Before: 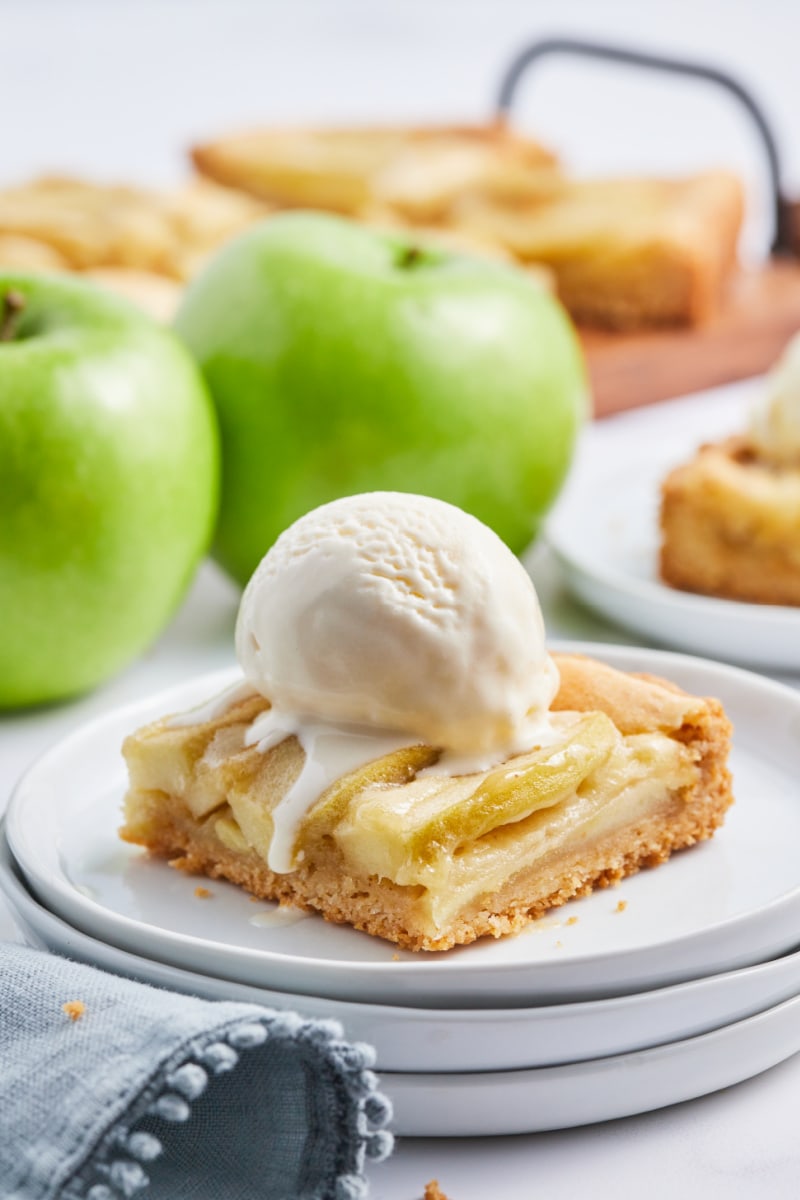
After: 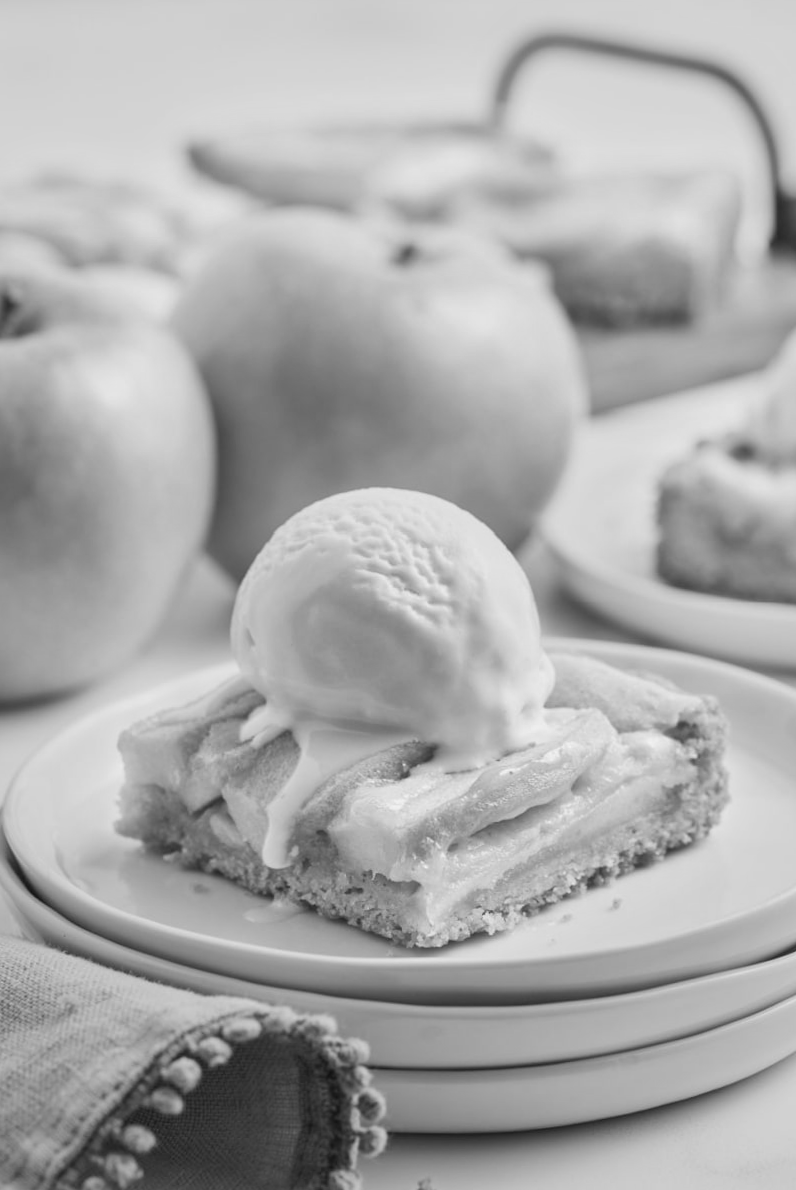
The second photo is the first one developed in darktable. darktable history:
monochrome: a 26.22, b 42.67, size 0.8
rotate and perspective: rotation 0.192°, lens shift (horizontal) -0.015, crop left 0.005, crop right 0.996, crop top 0.006, crop bottom 0.99
